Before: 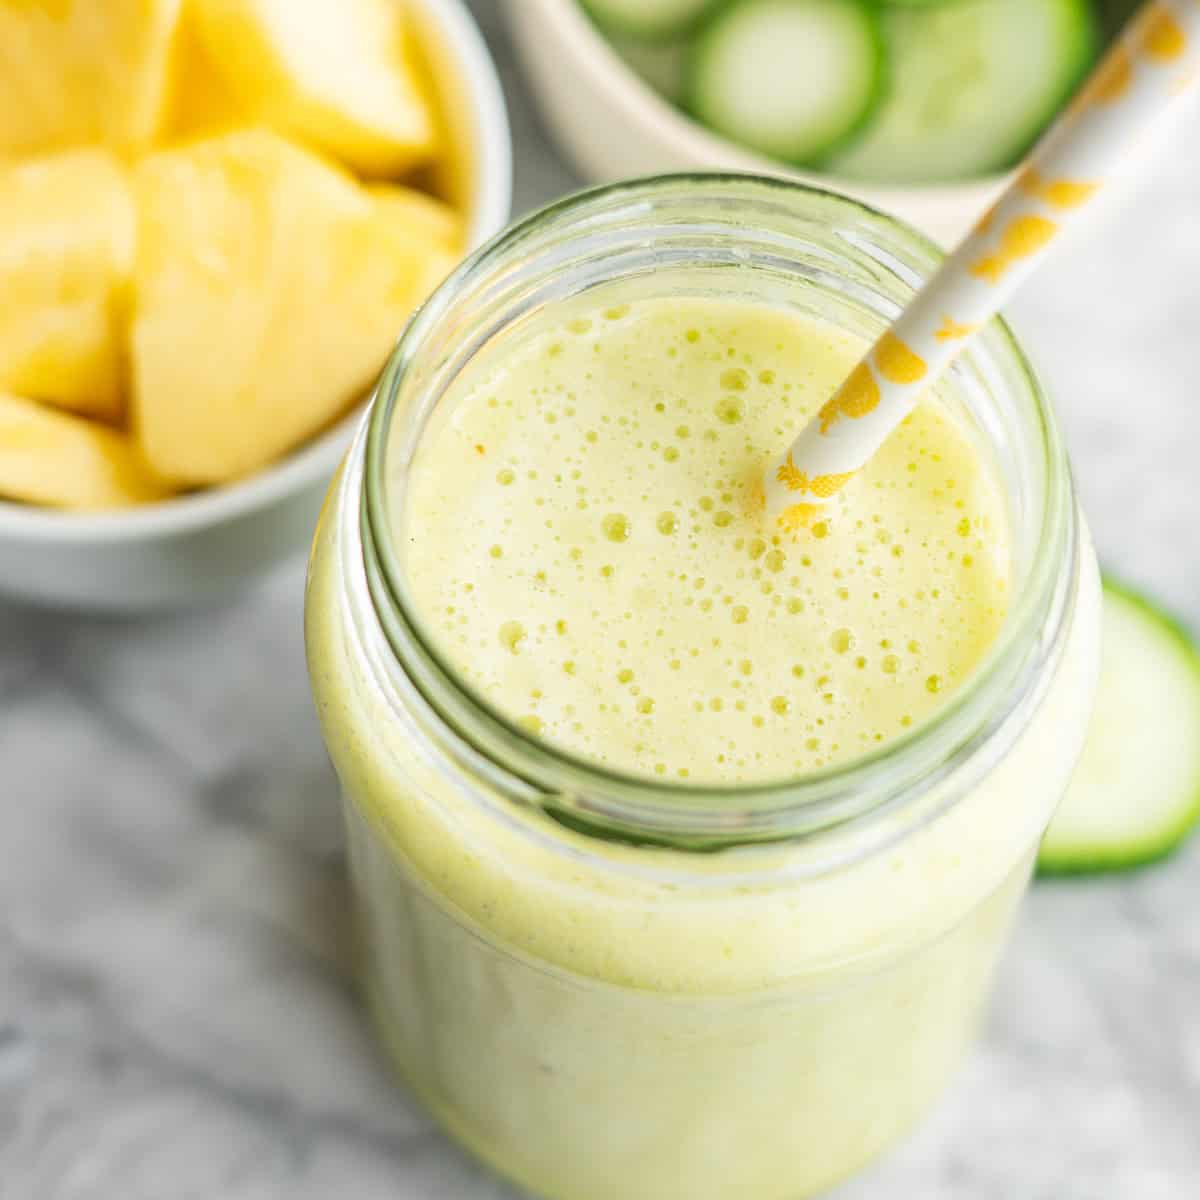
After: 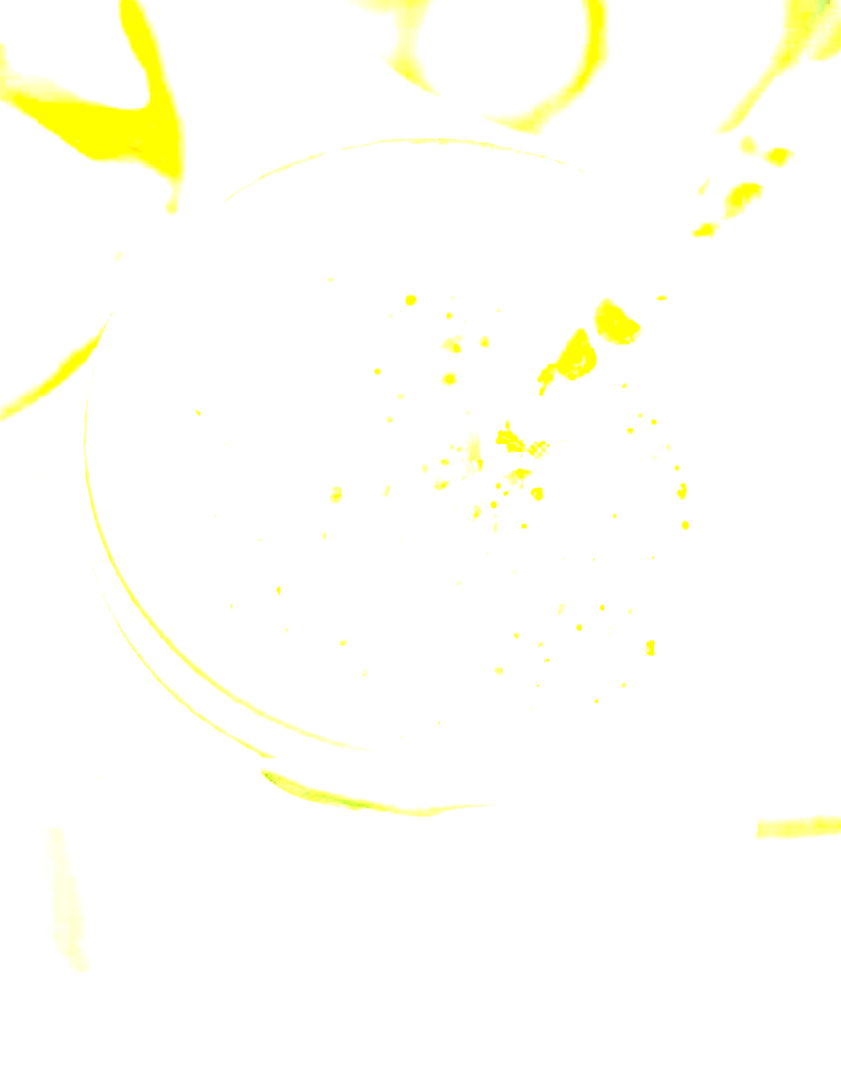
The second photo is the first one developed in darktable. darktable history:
color balance rgb: perceptual saturation grading › global saturation 0.244%, global vibrance 14.691%
exposure: black level correction 0.001, exposure 2.66 EV, compensate highlight preservation false
levels: levels [0.062, 0.494, 0.925]
tone equalizer: -8 EV -1.07 EV, -7 EV -1.03 EV, -6 EV -0.861 EV, -5 EV -0.557 EV, -3 EV 0.583 EV, -2 EV 0.873 EV, -1 EV 0.993 EV, +0 EV 1.07 EV, smoothing diameter 24.83%, edges refinement/feathering 9.87, preserve details guided filter
crop and rotate: left 23.537%, top 3.047%, right 6.358%, bottom 6.869%
